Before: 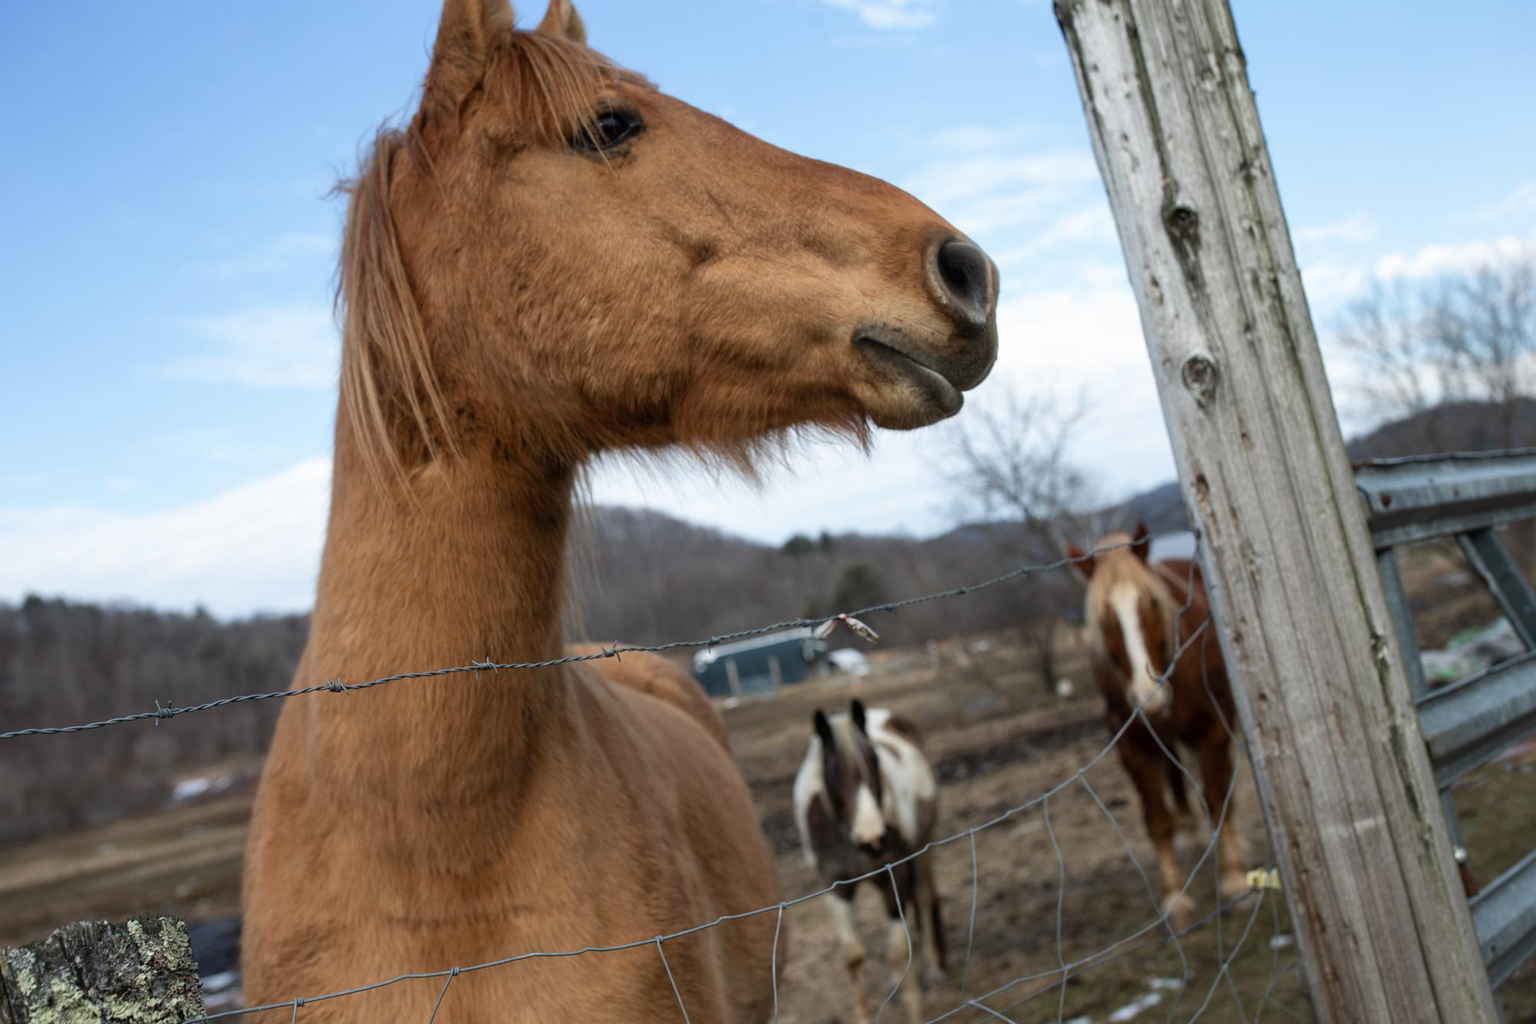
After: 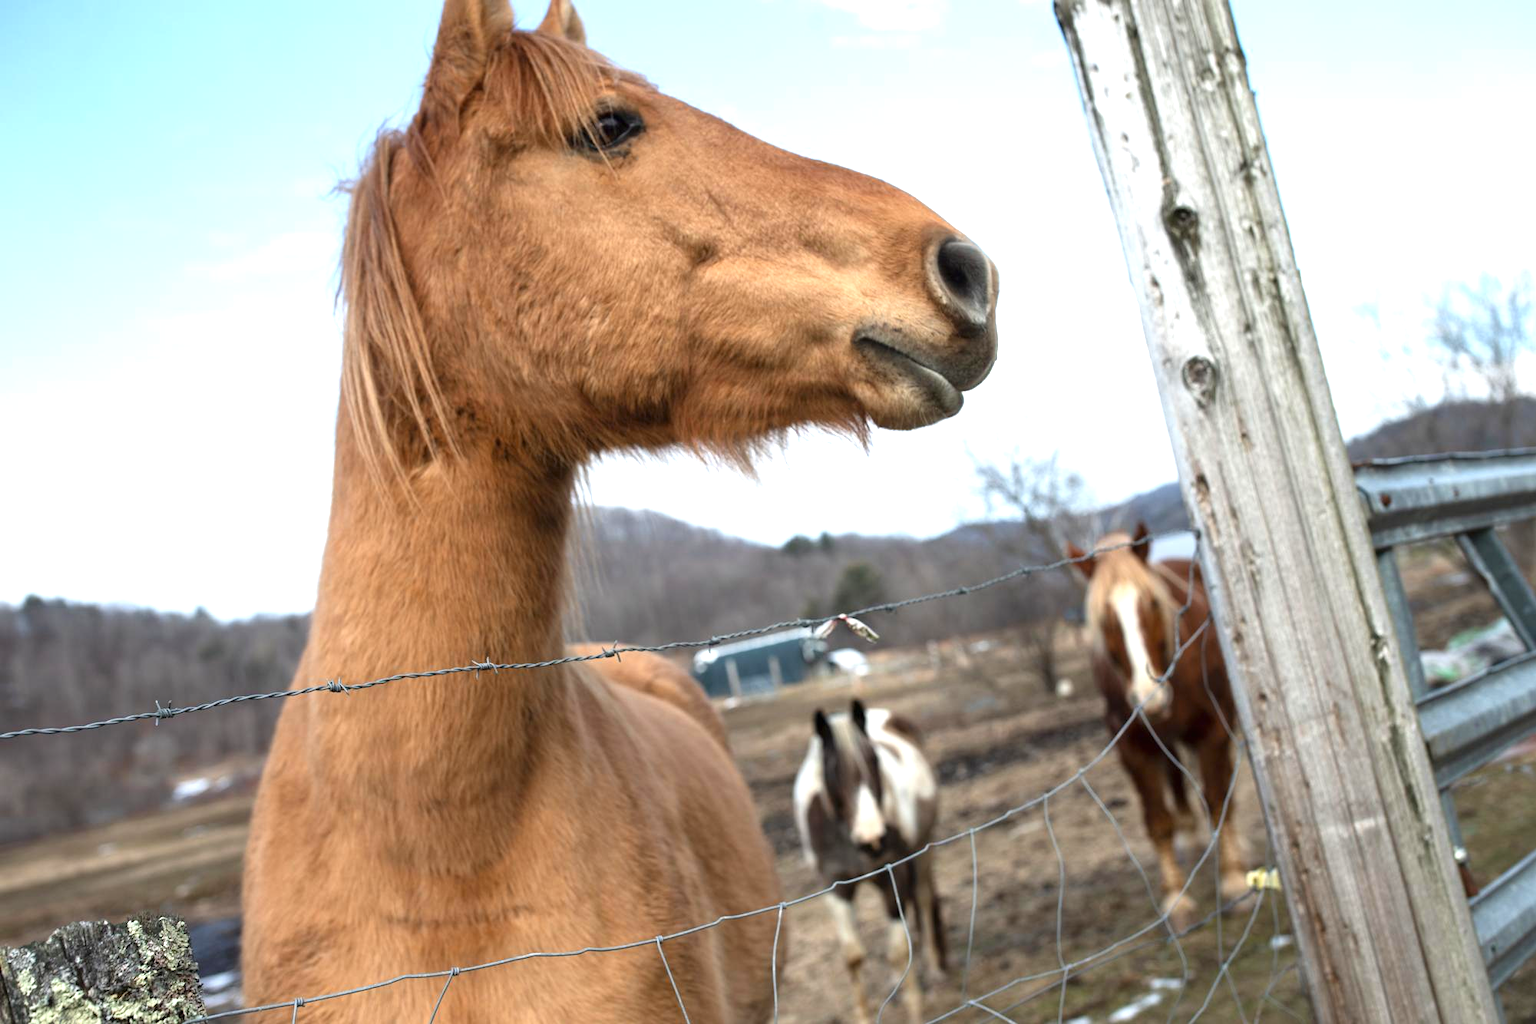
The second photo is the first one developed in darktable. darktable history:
exposure: black level correction 0, exposure 1.107 EV, compensate exposure bias true, compensate highlight preservation false
